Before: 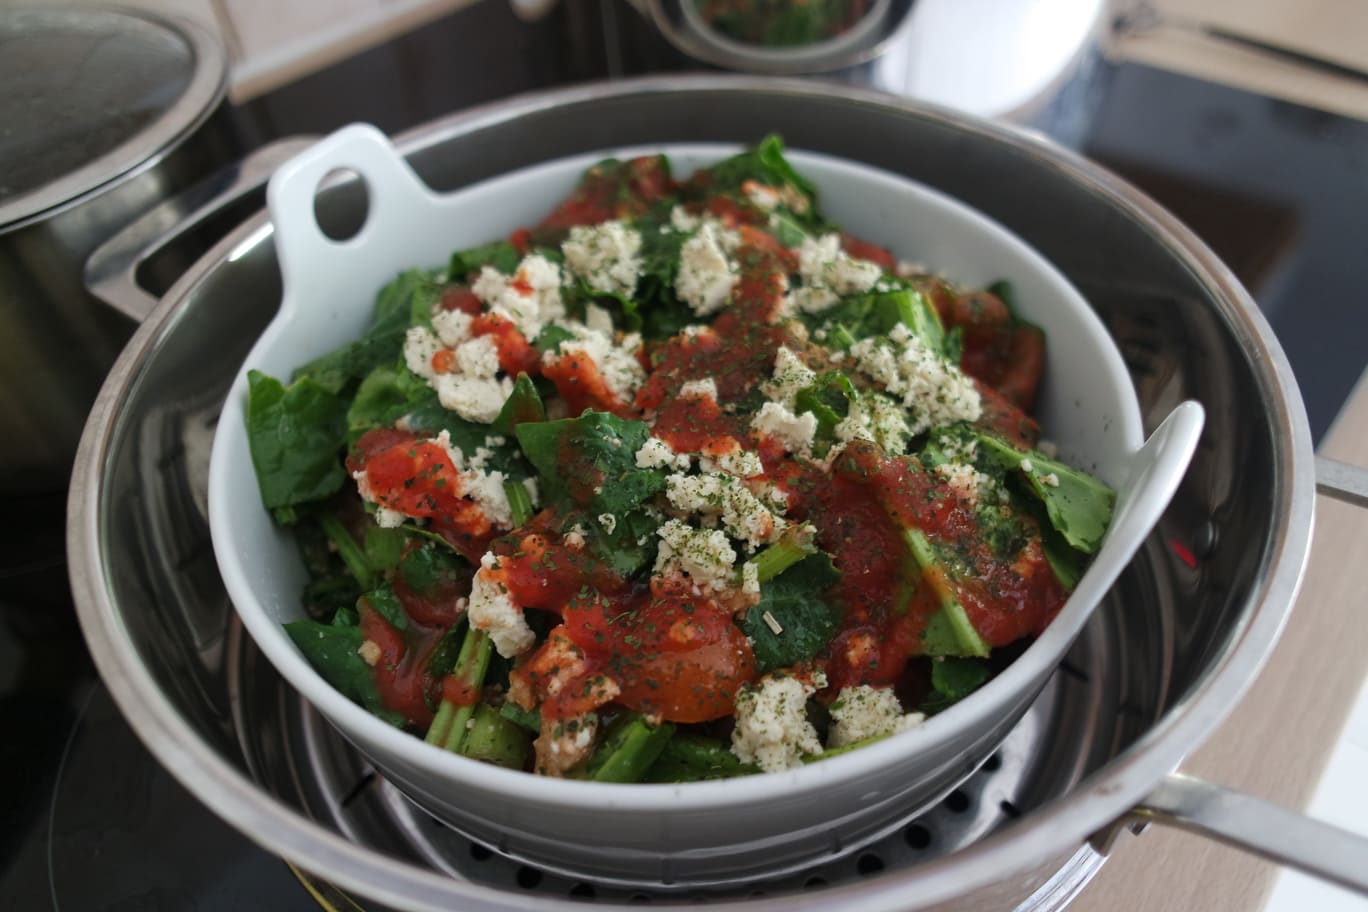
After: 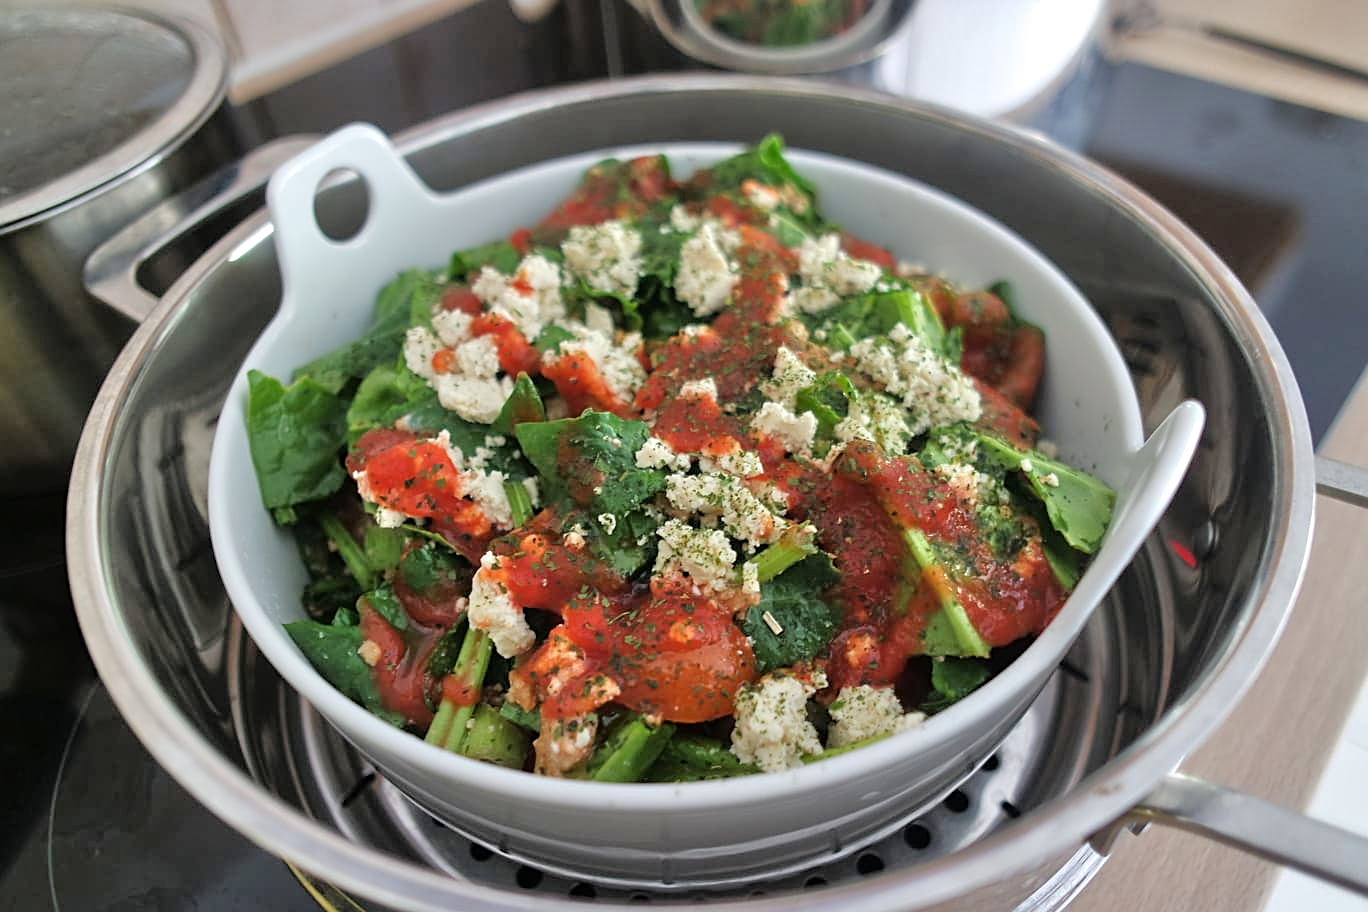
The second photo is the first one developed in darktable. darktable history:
tone equalizer: -7 EV 0.15 EV, -6 EV 0.6 EV, -5 EV 1.15 EV, -4 EV 1.33 EV, -3 EV 1.15 EV, -2 EV 0.6 EV, -1 EV 0.15 EV, mask exposure compensation -0.5 EV
shadows and highlights: shadows 49, highlights -41, soften with gaussian
sharpen: on, module defaults
